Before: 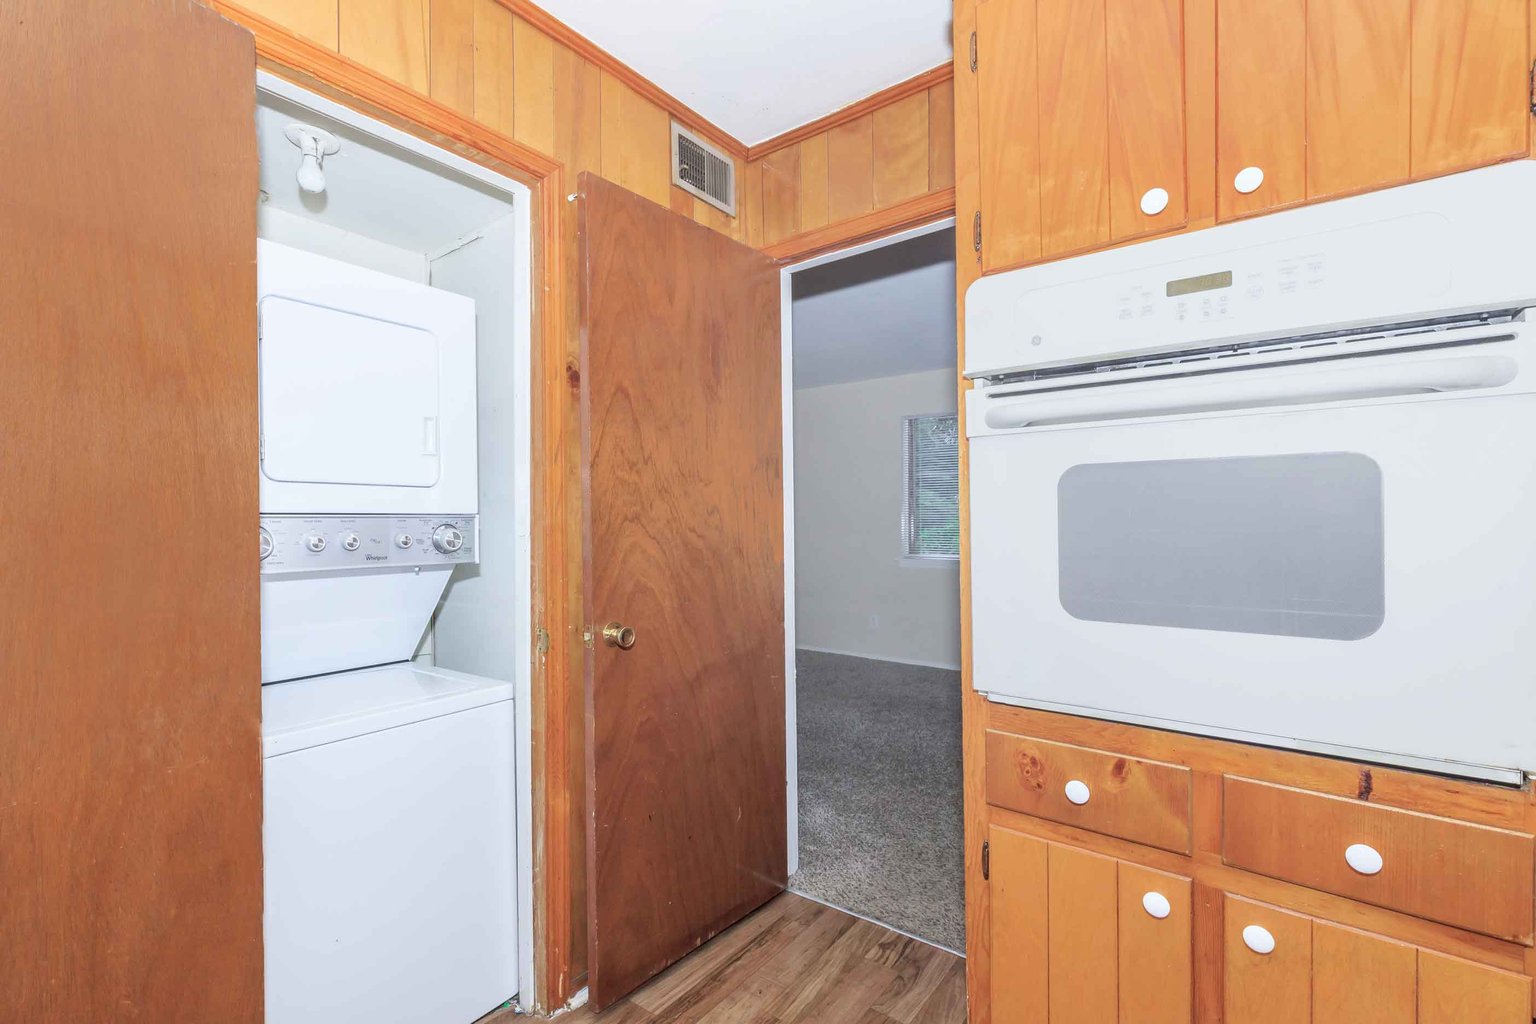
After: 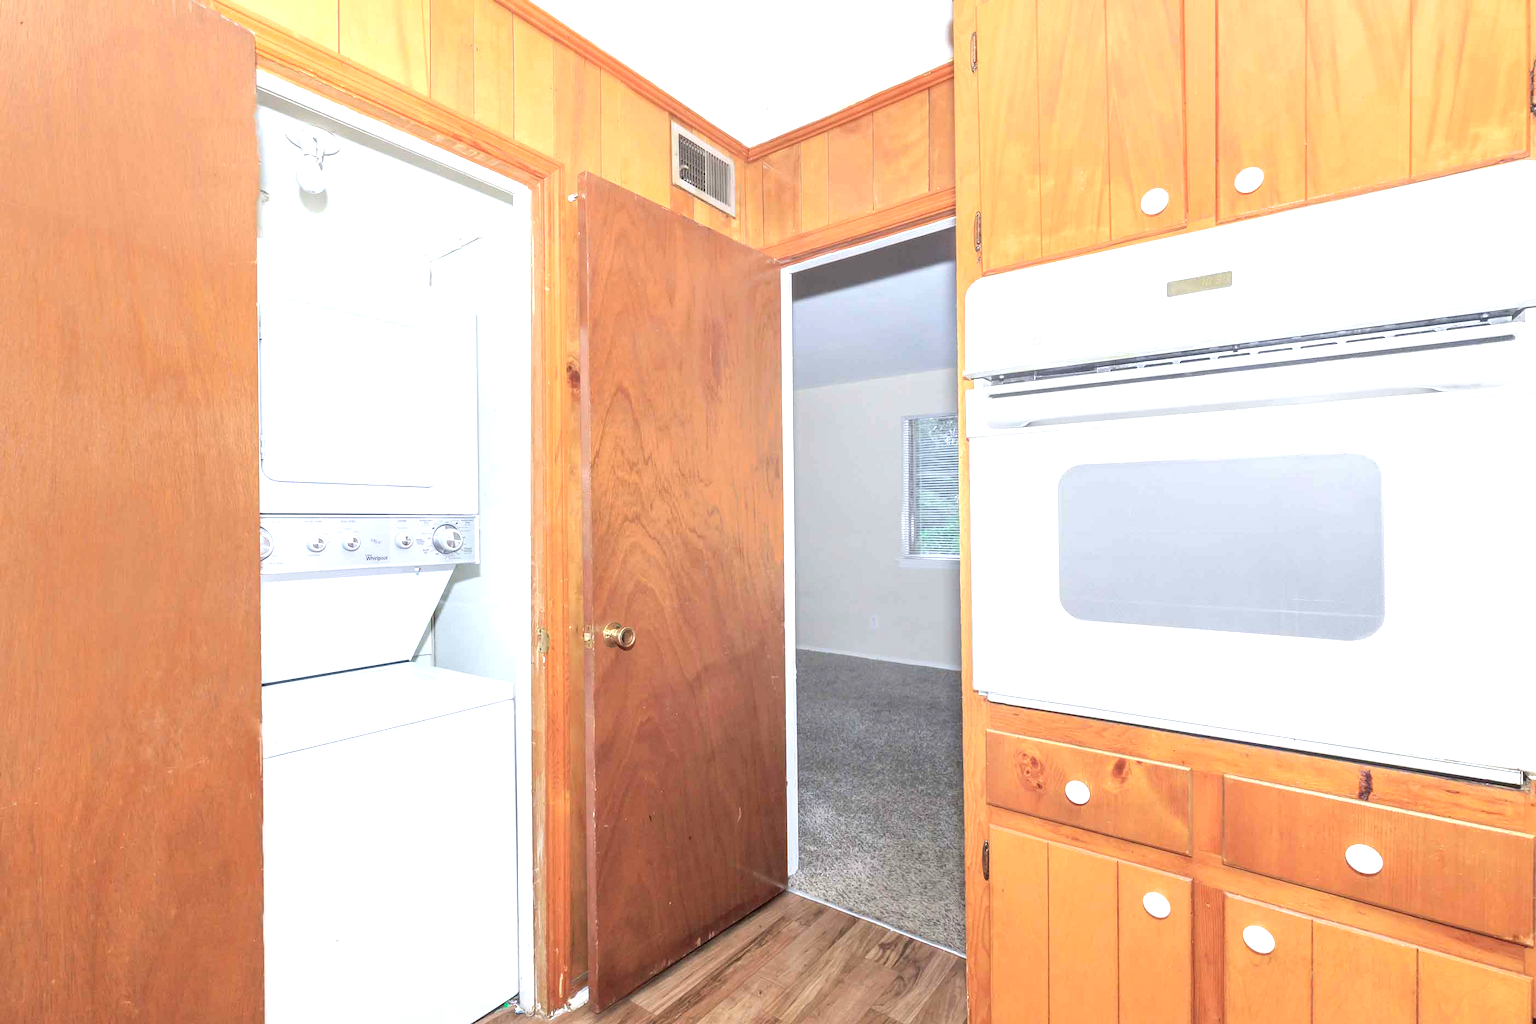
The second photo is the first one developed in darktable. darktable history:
exposure: exposure 0.752 EV, compensate highlight preservation false
